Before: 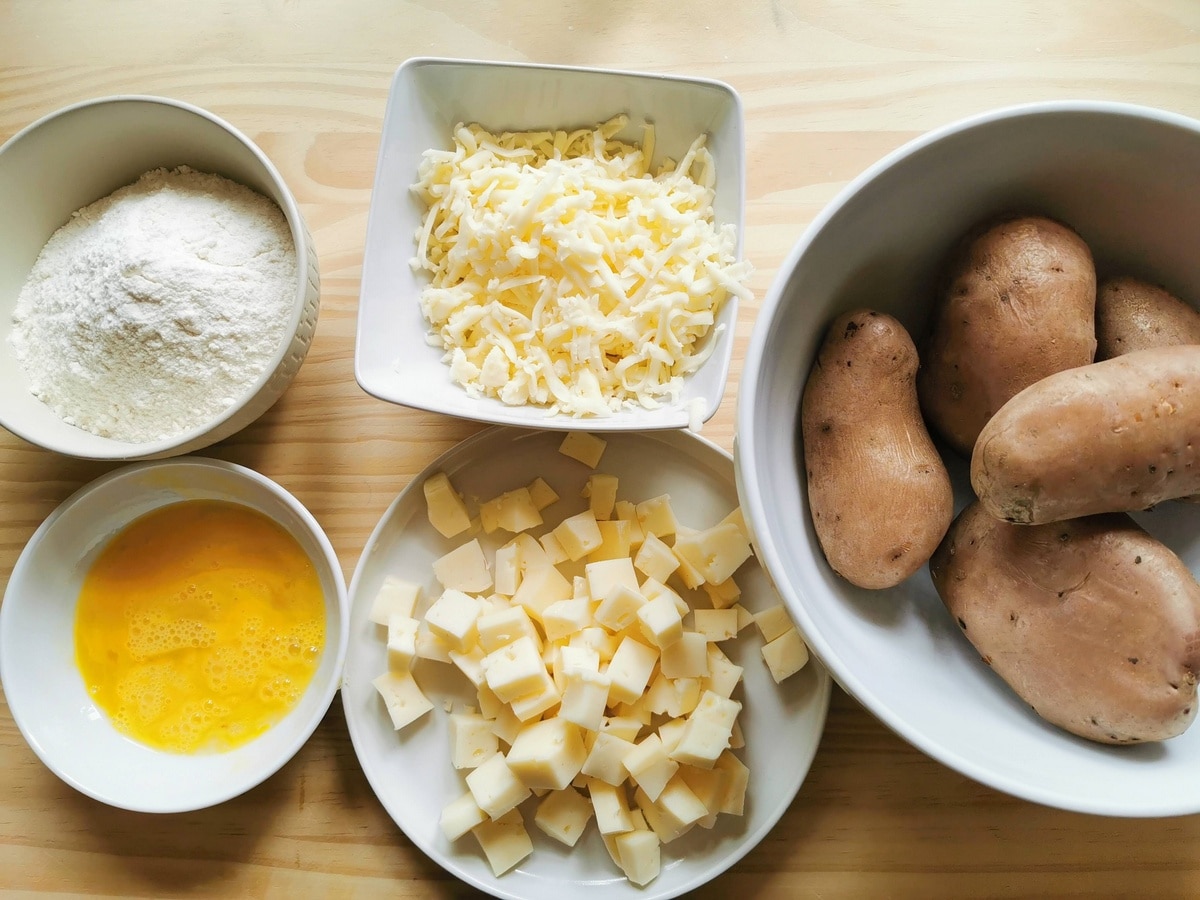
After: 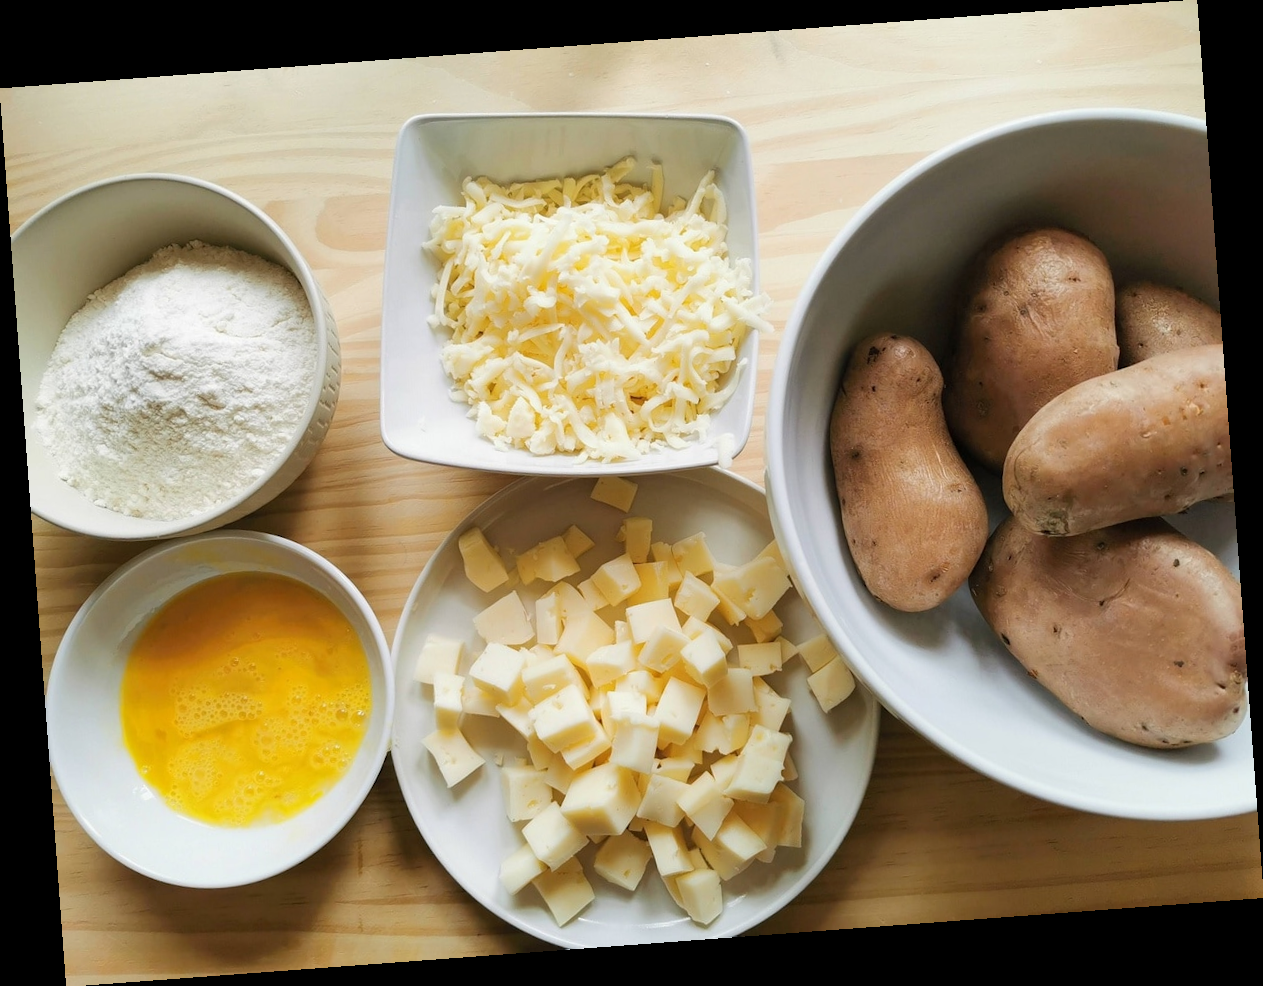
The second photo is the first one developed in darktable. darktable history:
exposure: exposure -0.04 EV, compensate highlight preservation false
rotate and perspective: rotation -4.25°, automatic cropping off
